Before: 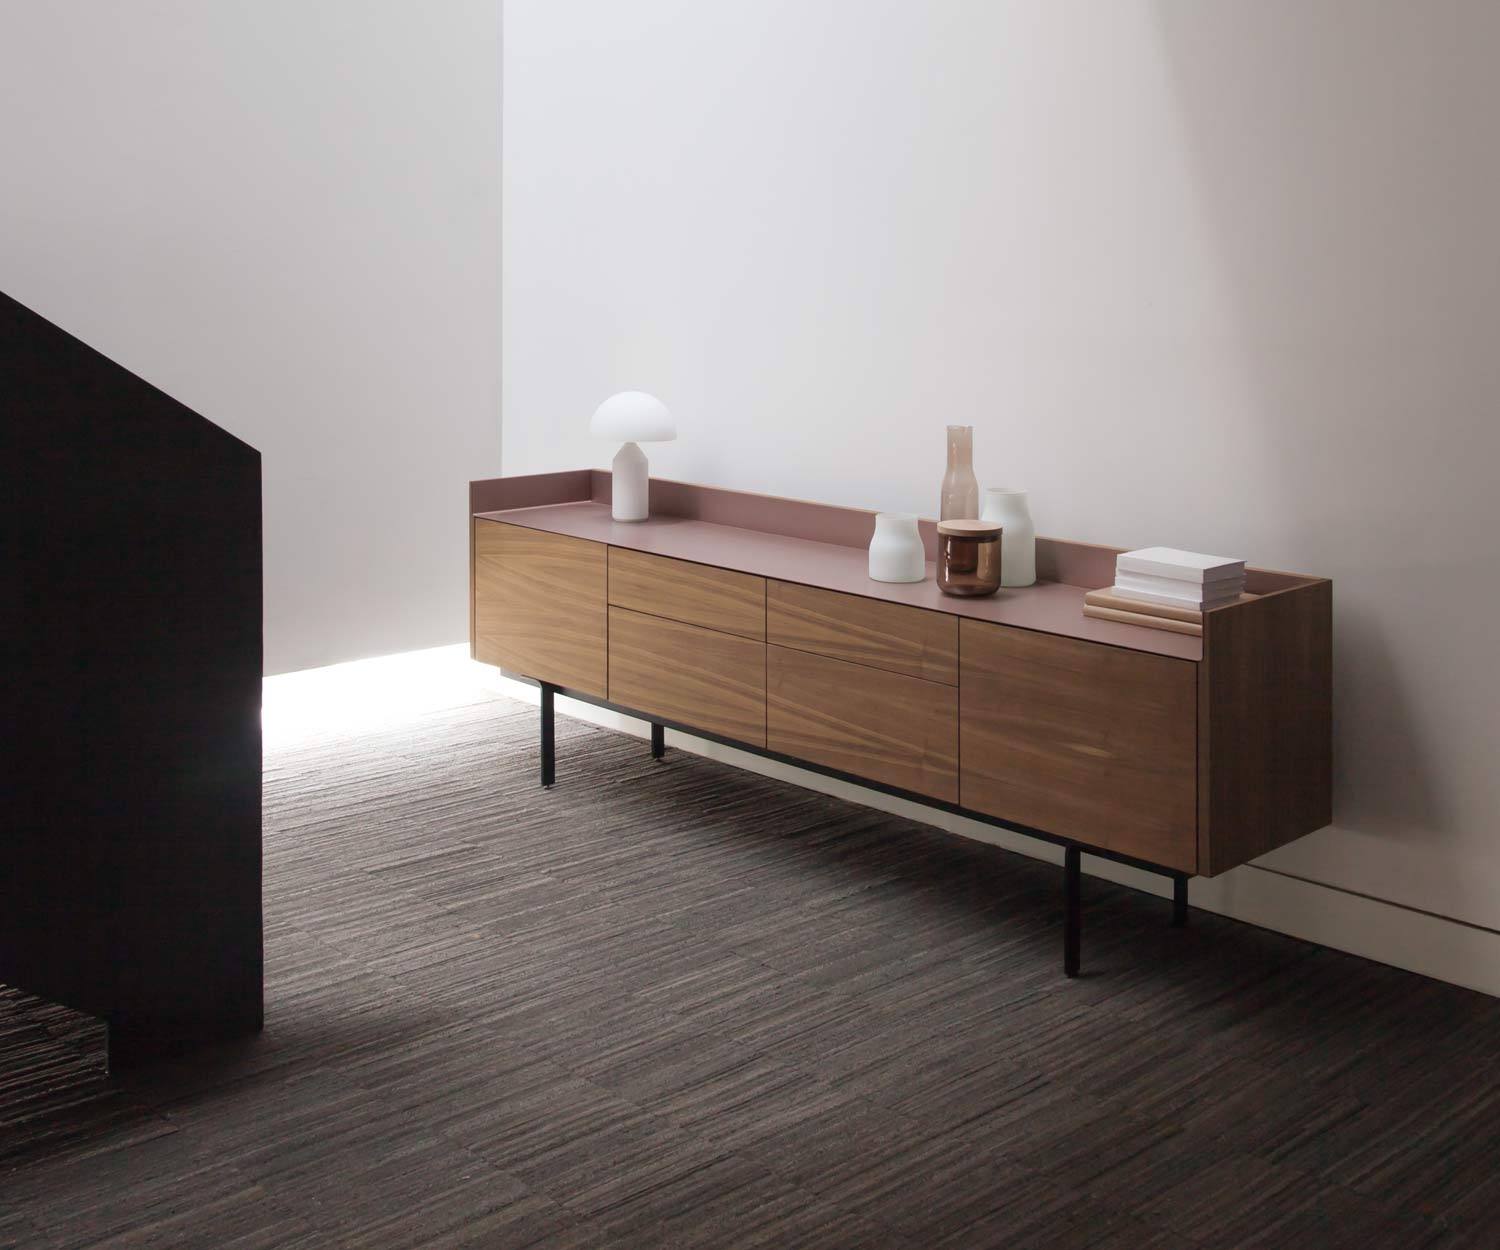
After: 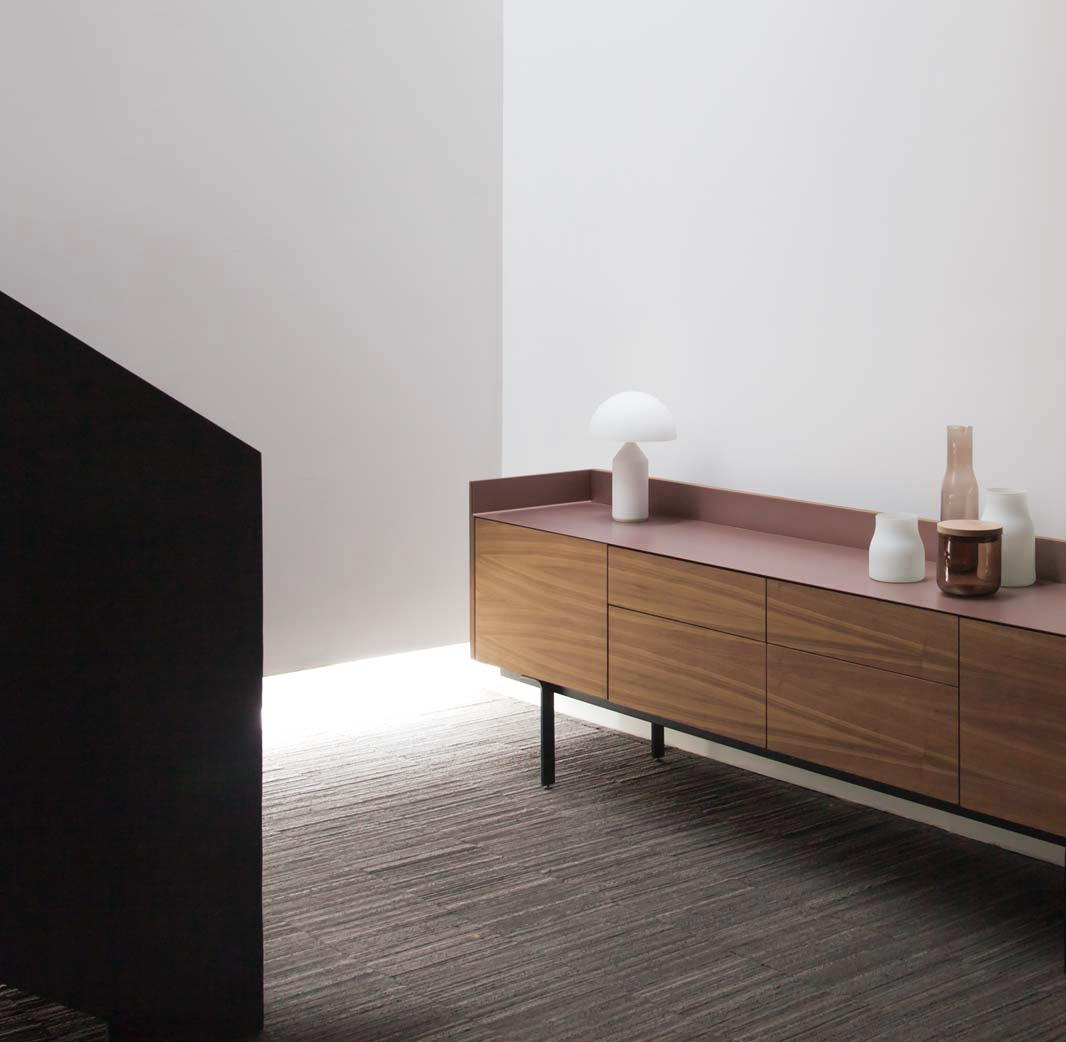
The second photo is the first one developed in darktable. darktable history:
tone curve: curves: ch0 [(0, 0) (0.003, 0.002) (0.011, 0.009) (0.025, 0.022) (0.044, 0.041) (0.069, 0.059) (0.1, 0.082) (0.136, 0.106) (0.177, 0.138) (0.224, 0.179) (0.277, 0.226) (0.335, 0.28) (0.399, 0.342) (0.468, 0.413) (0.543, 0.493) (0.623, 0.591) (0.709, 0.699) (0.801, 0.804) (0.898, 0.899) (1, 1)], preserve colors none
crop: right 28.885%, bottom 16.626%
